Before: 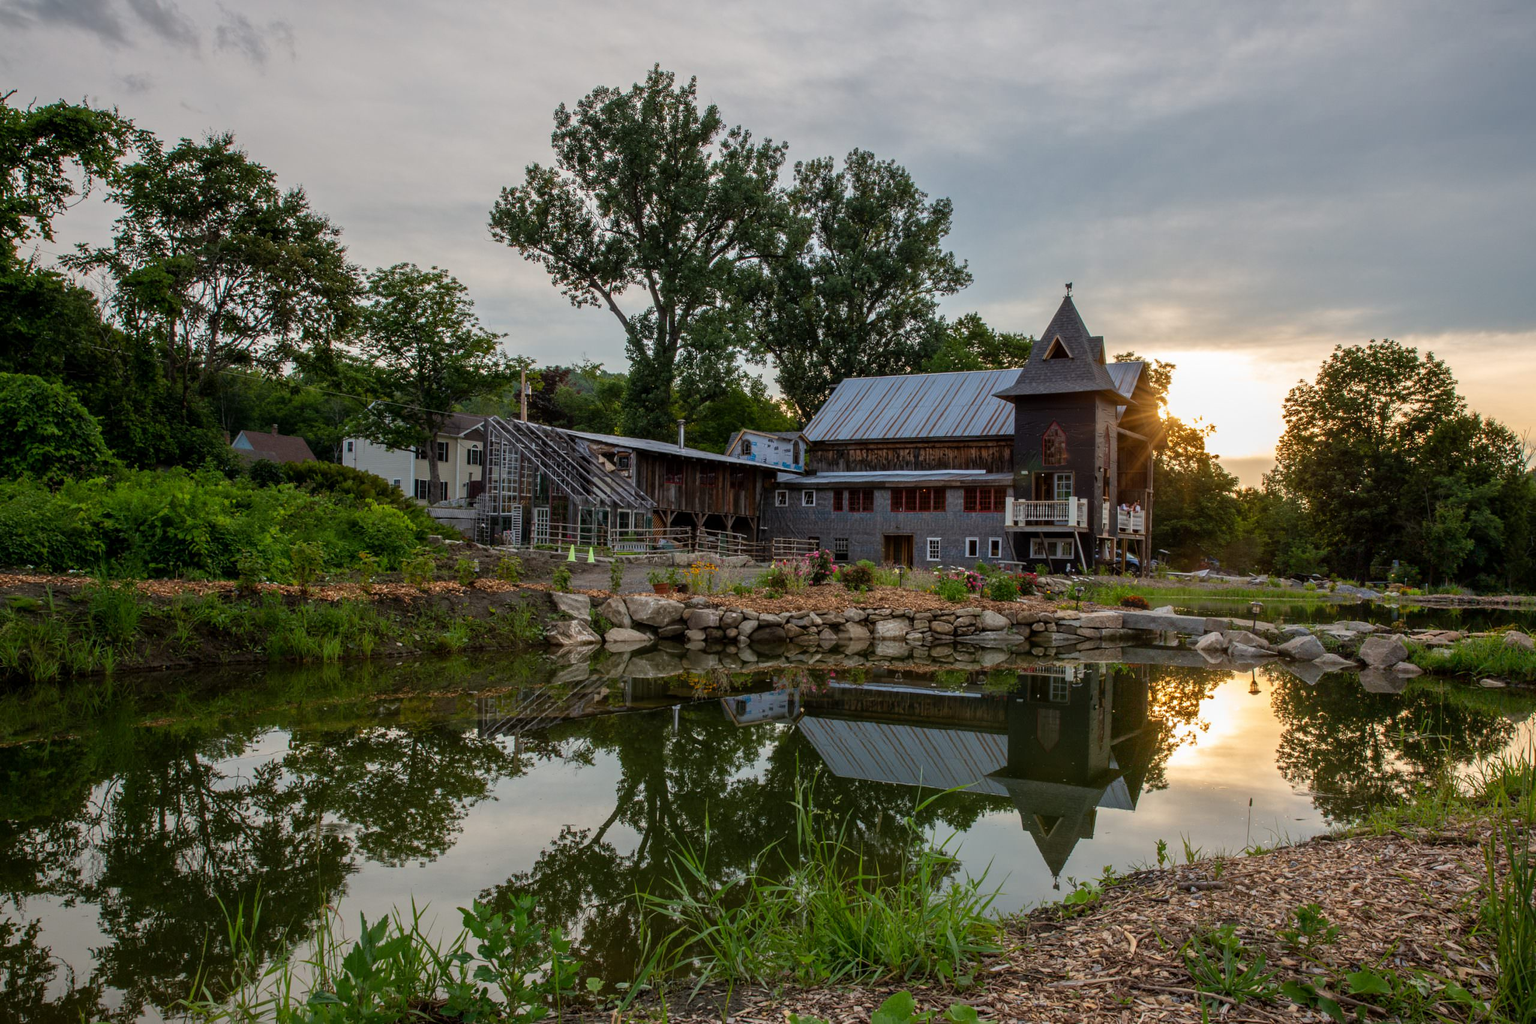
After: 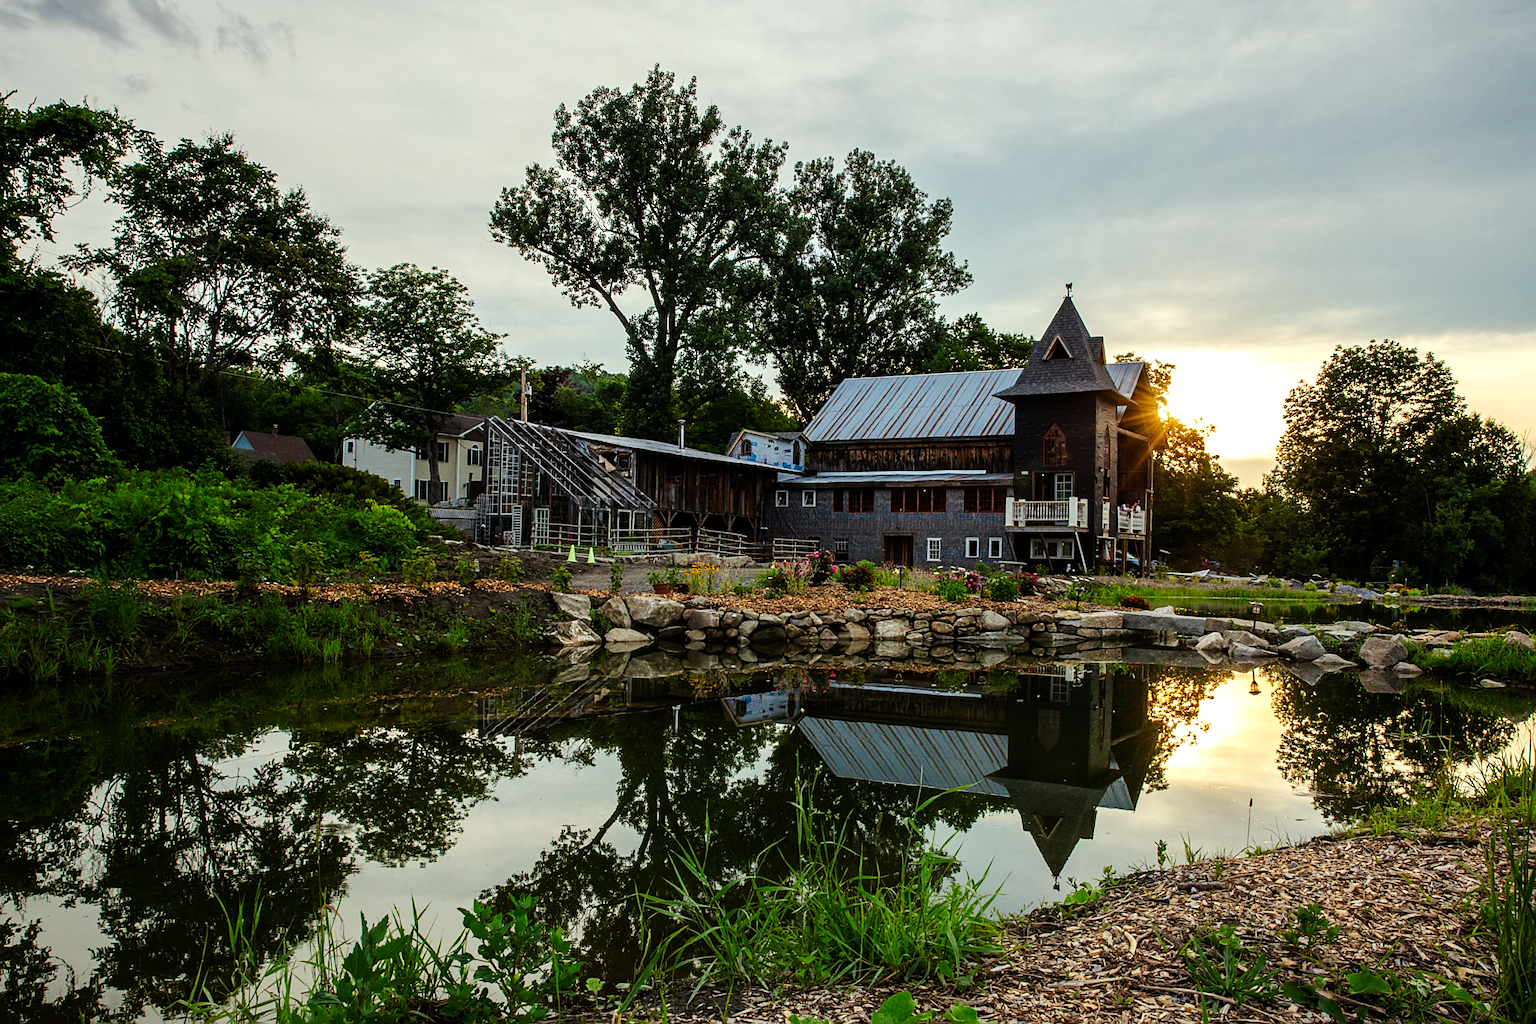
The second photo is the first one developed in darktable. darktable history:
sharpen: on, module defaults
tone curve: curves: ch0 [(0, 0) (0.126, 0.061) (0.338, 0.285) (0.494, 0.518) (0.703, 0.762) (1, 1)]; ch1 [(0, 0) (0.389, 0.313) (0.457, 0.442) (0.5, 0.501) (0.55, 0.578) (1, 1)]; ch2 [(0, 0) (0.44, 0.424) (0.501, 0.499) (0.557, 0.564) (0.613, 0.67) (0.707, 0.746) (1, 1)], preserve colors none
color correction: highlights a* -4.6, highlights b* 5.06, saturation 0.961
tone equalizer: -8 EV -0.445 EV, -7 EV -0.372 EV, -6 EV -0.312 EV, -5 EV -0.234 EV, -3 EV 0.187 EV, -2 EV 0.319 EV, -1 EV 0.382 EV, +0 EV 0.404 EV, mask exposure compensation -0.507 EV
